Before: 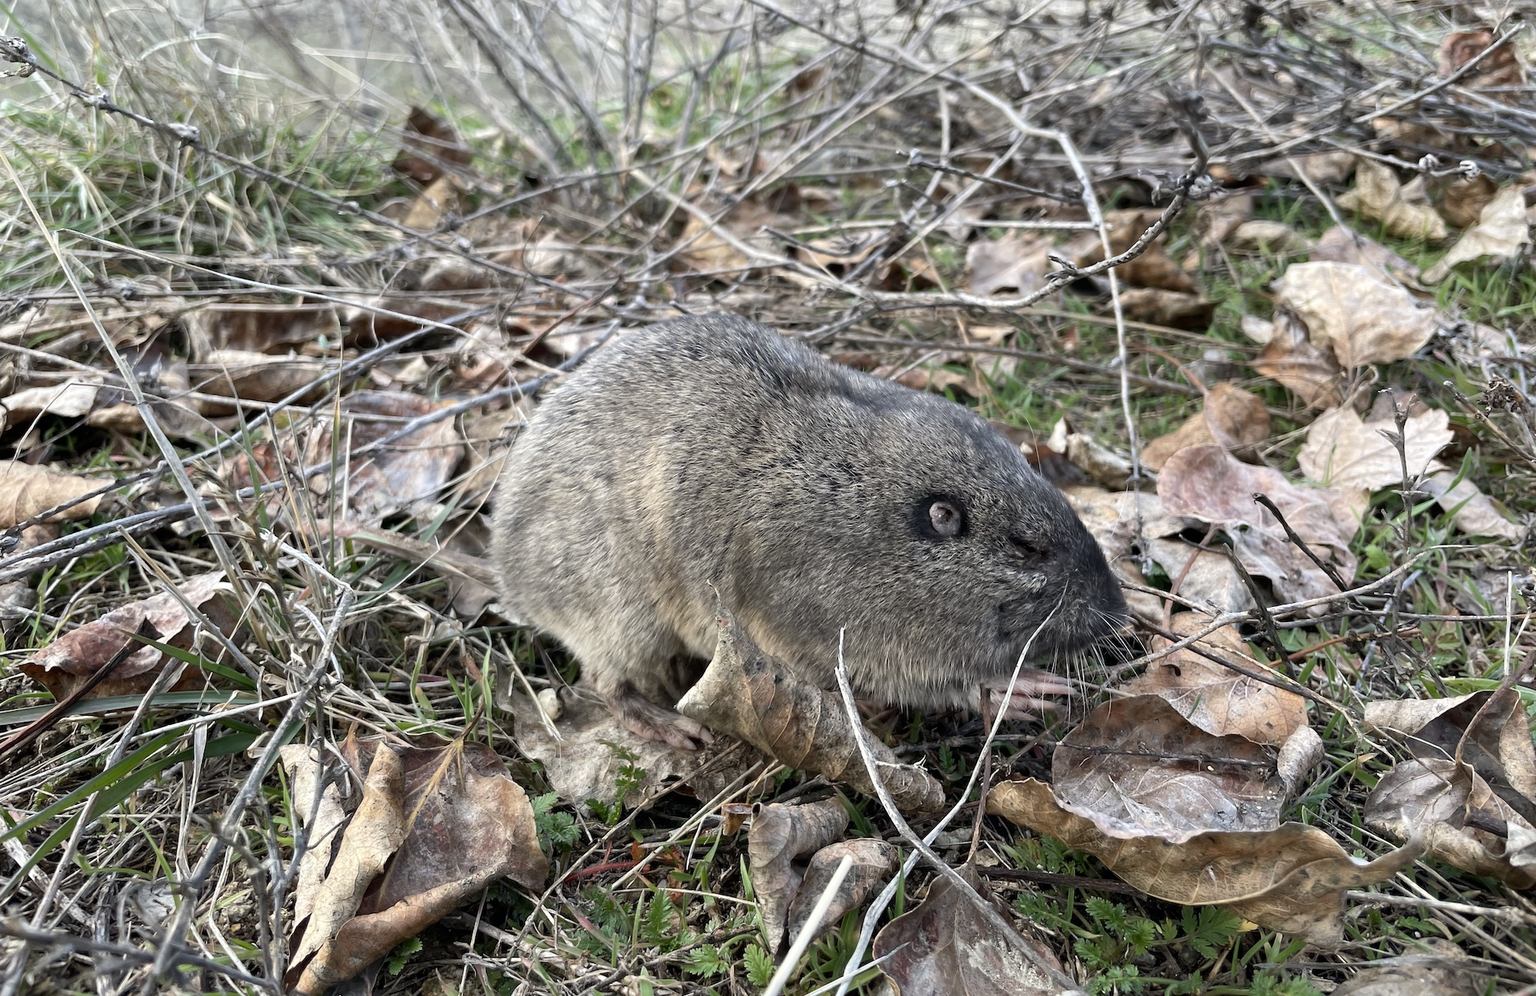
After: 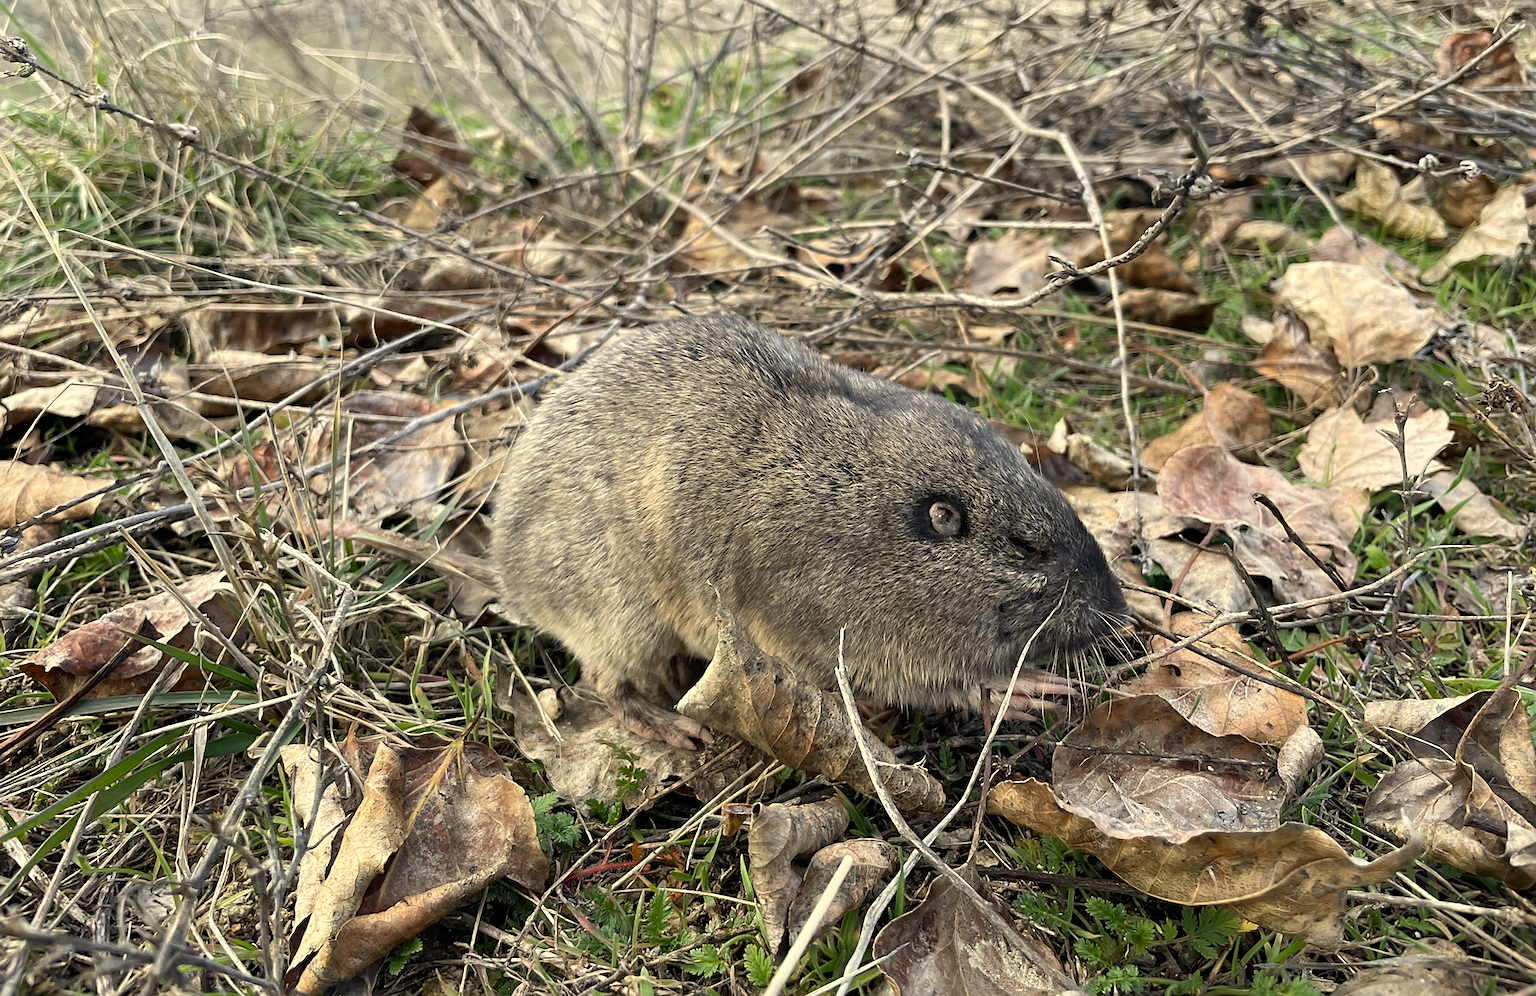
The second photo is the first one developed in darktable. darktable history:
color correction: highlights a* 1.39, highlights b* 17.83
sharpen: radius 1.864, amount 0.398, threshold 1.271
